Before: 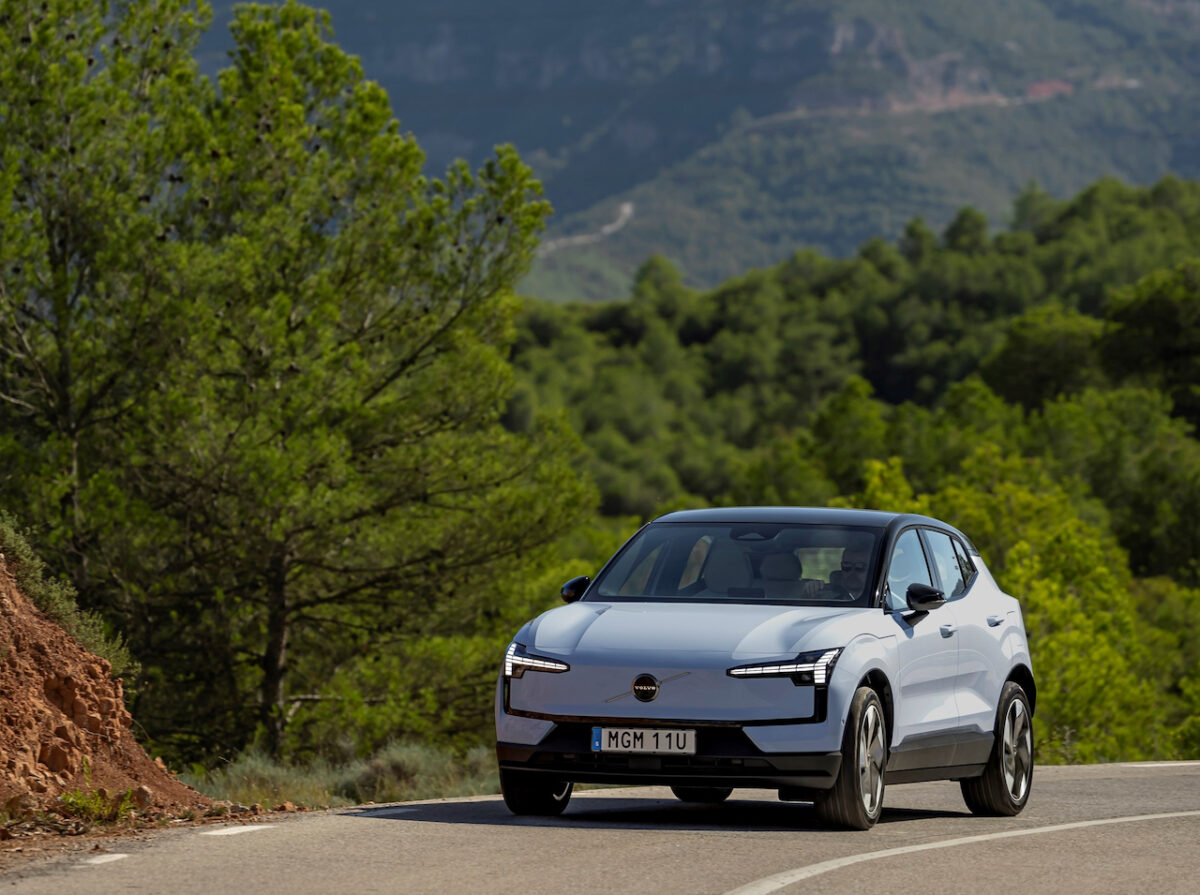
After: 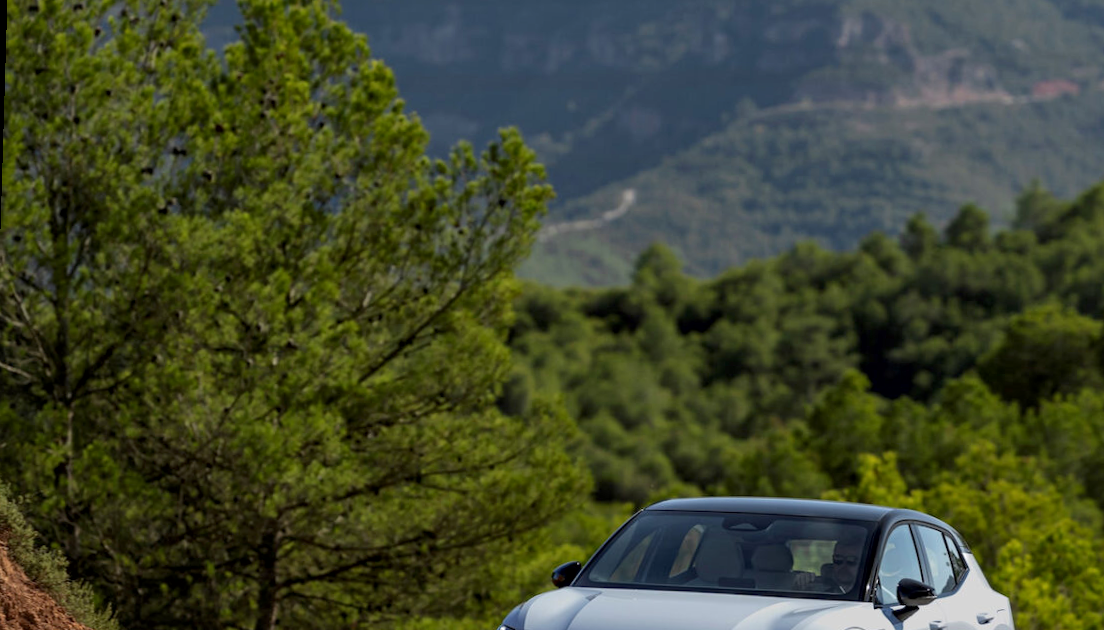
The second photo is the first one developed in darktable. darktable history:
rotate and perspective: rotation 1.72°, automatic cropping off
exposure: black level correction 0.001, compensate highlight preservation false
crop: left 1.509%, top 3.452%, right 7.696%, bottom 28.452%
local contrast: mode bilateral grid, contrast 20, coarseness 50, detail 120%, midtone range 0.2
